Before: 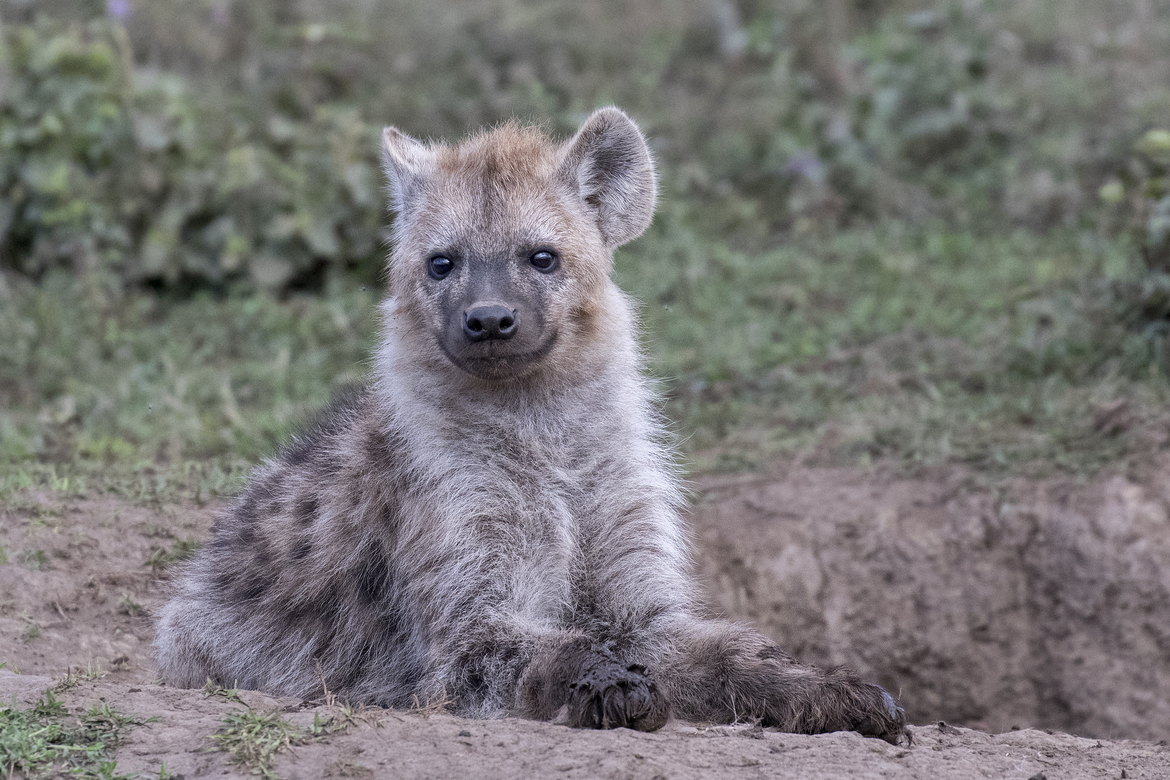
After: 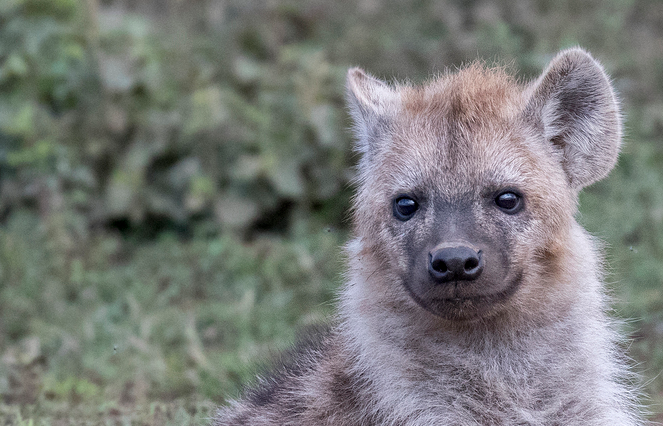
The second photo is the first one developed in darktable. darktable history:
crop and rotate: left 3.059%, top 7.671%, right 40.27%, bottom 37.674%
